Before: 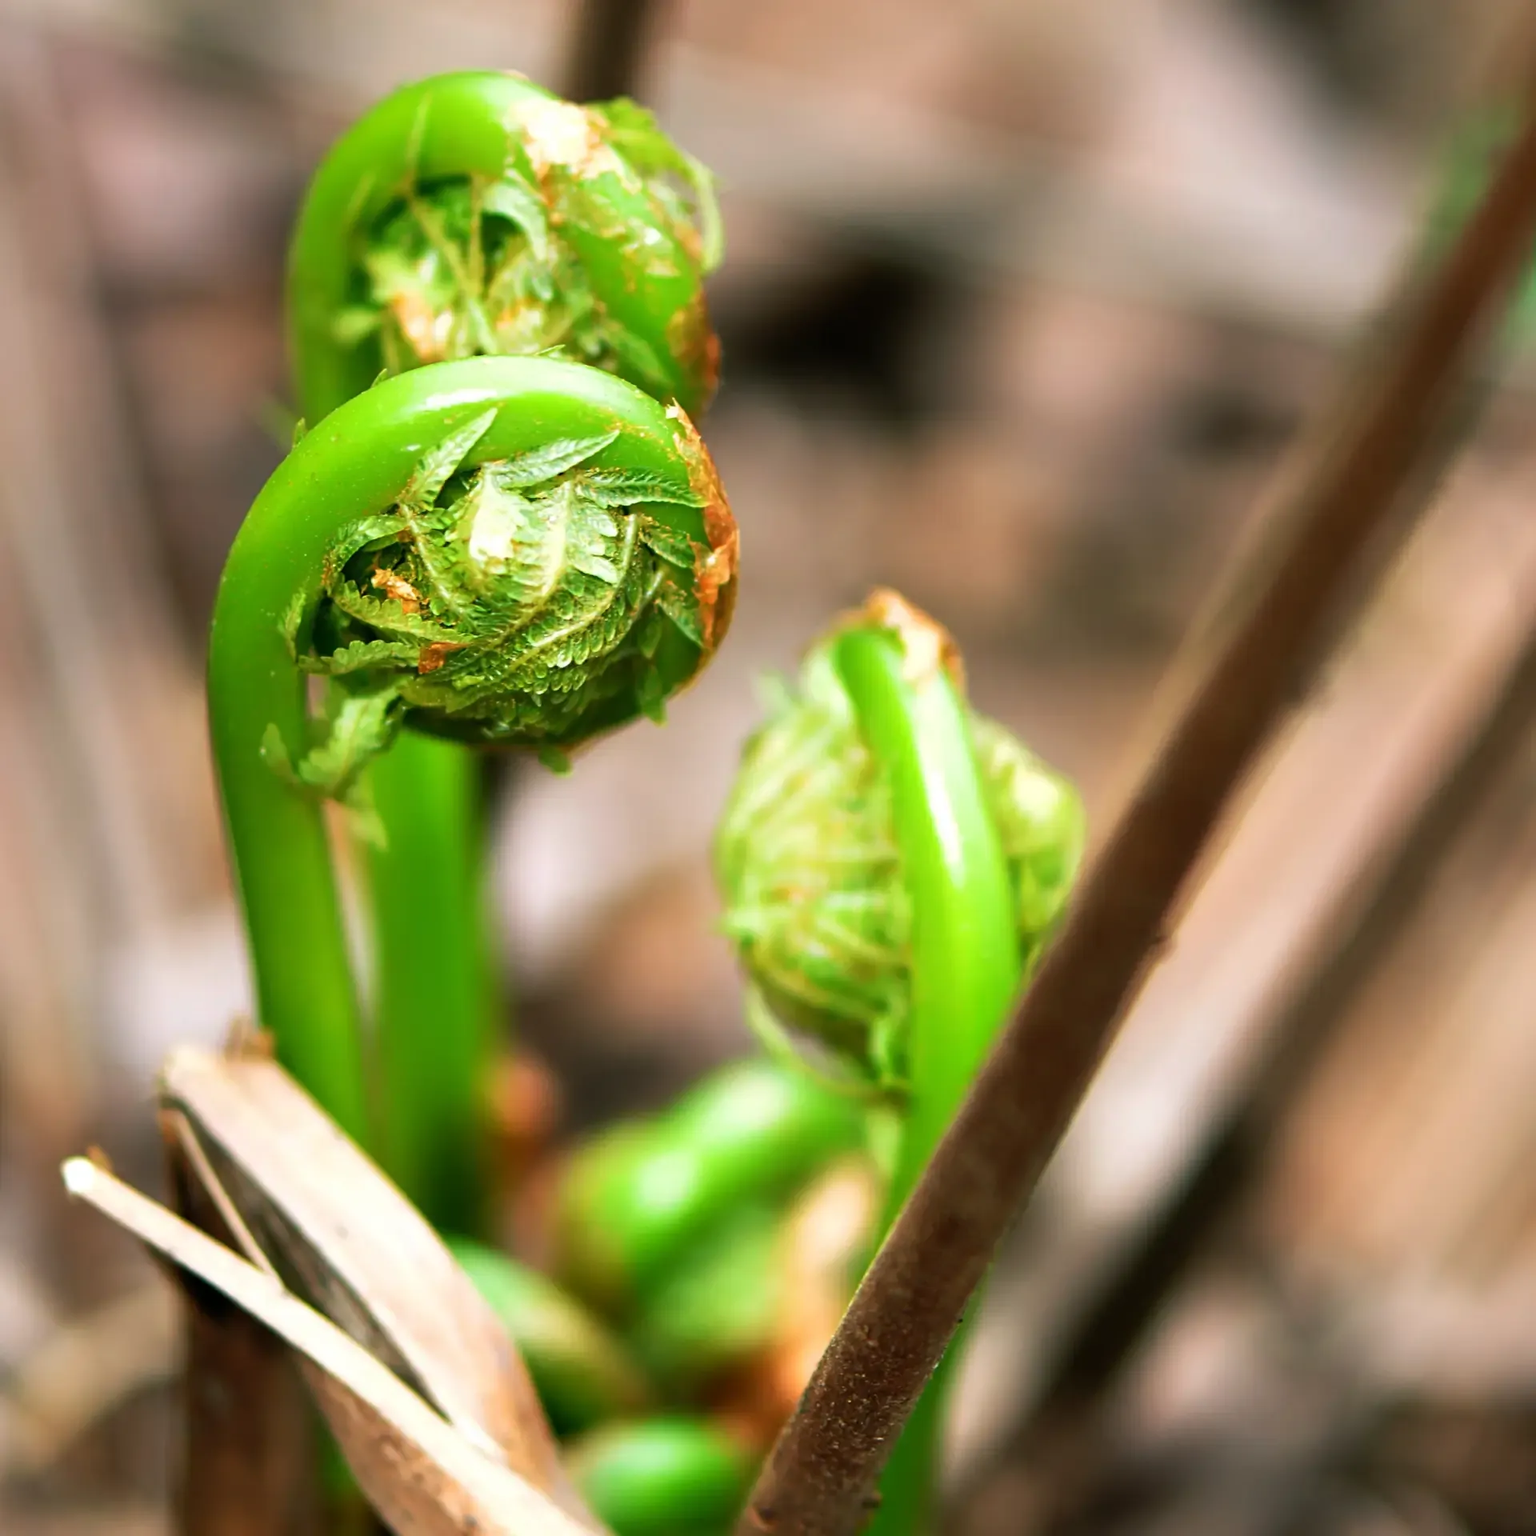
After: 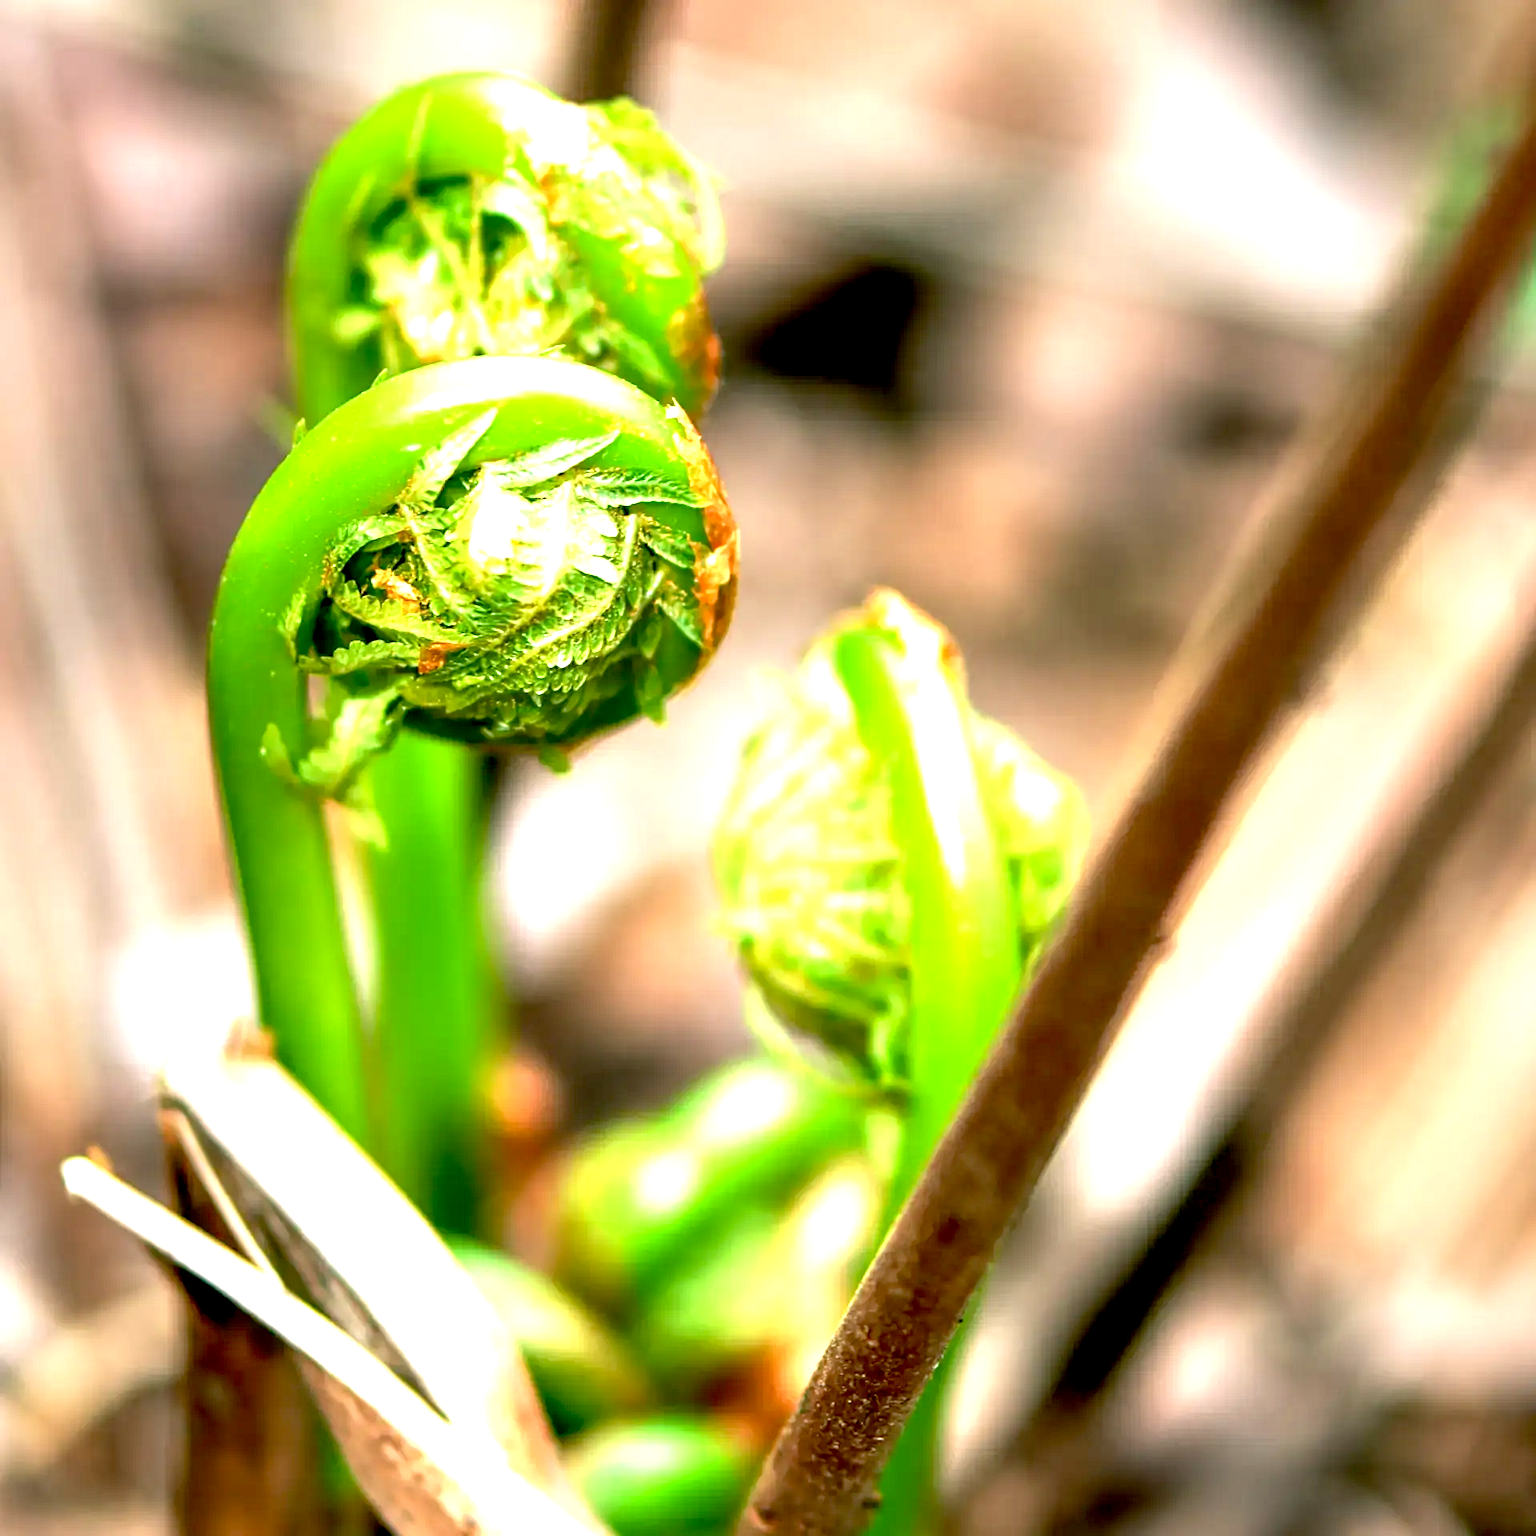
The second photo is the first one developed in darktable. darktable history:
exposure: black level correction 0.011, exposure 1.086 EV, compensate highlight preservation false
local contrast: on, module defaults
